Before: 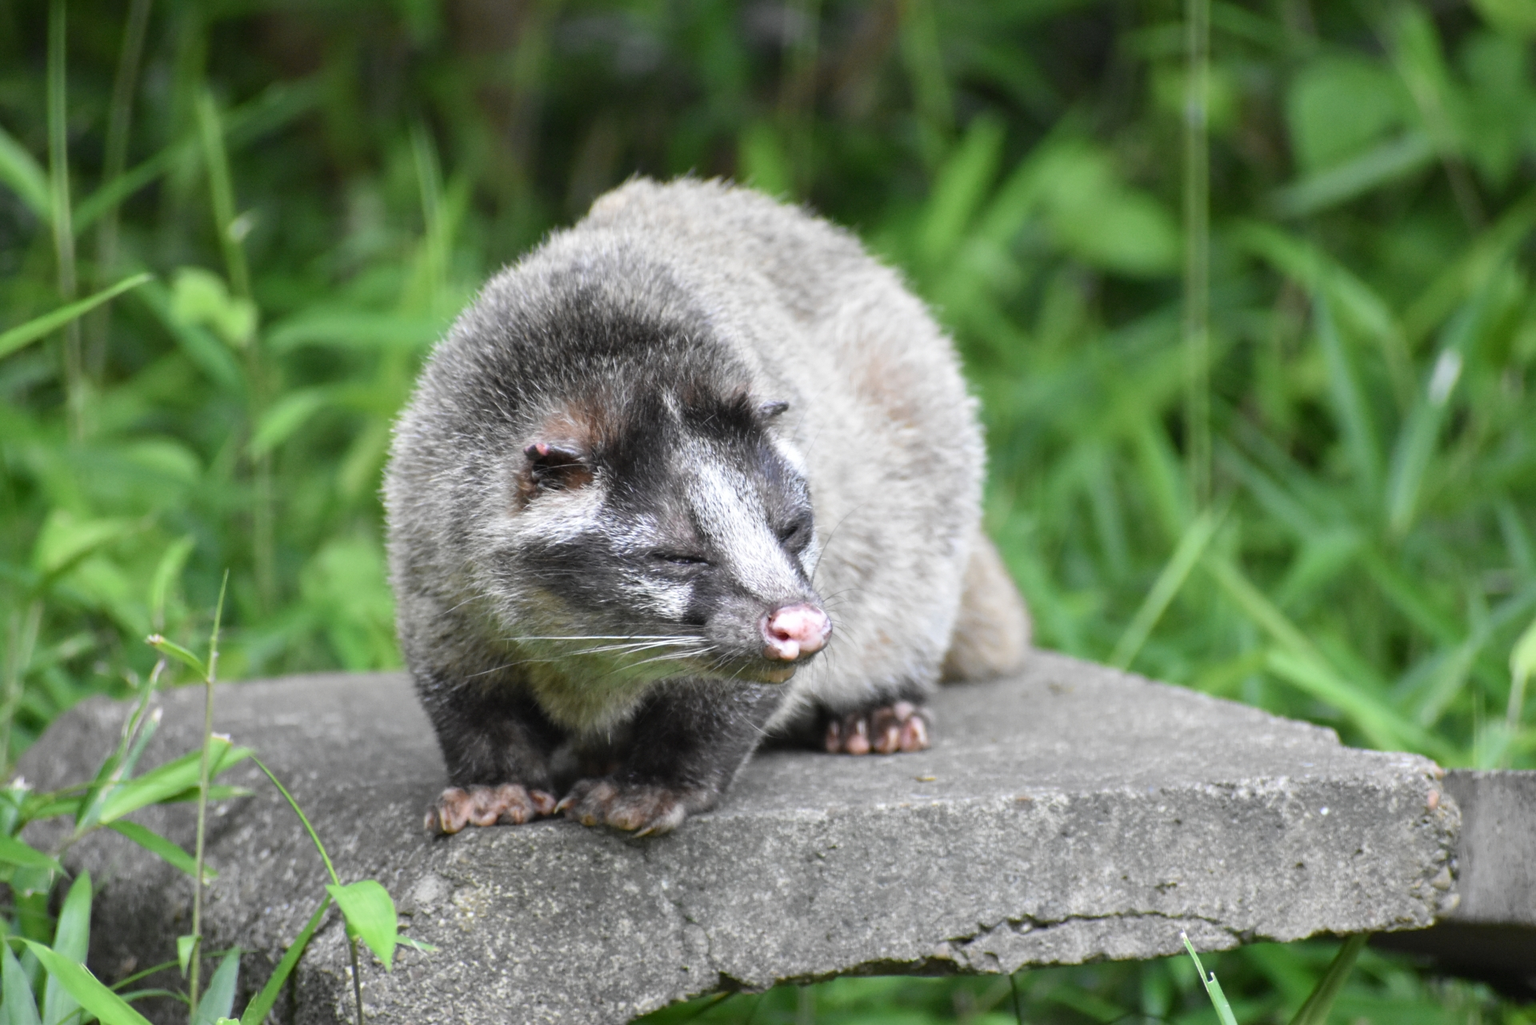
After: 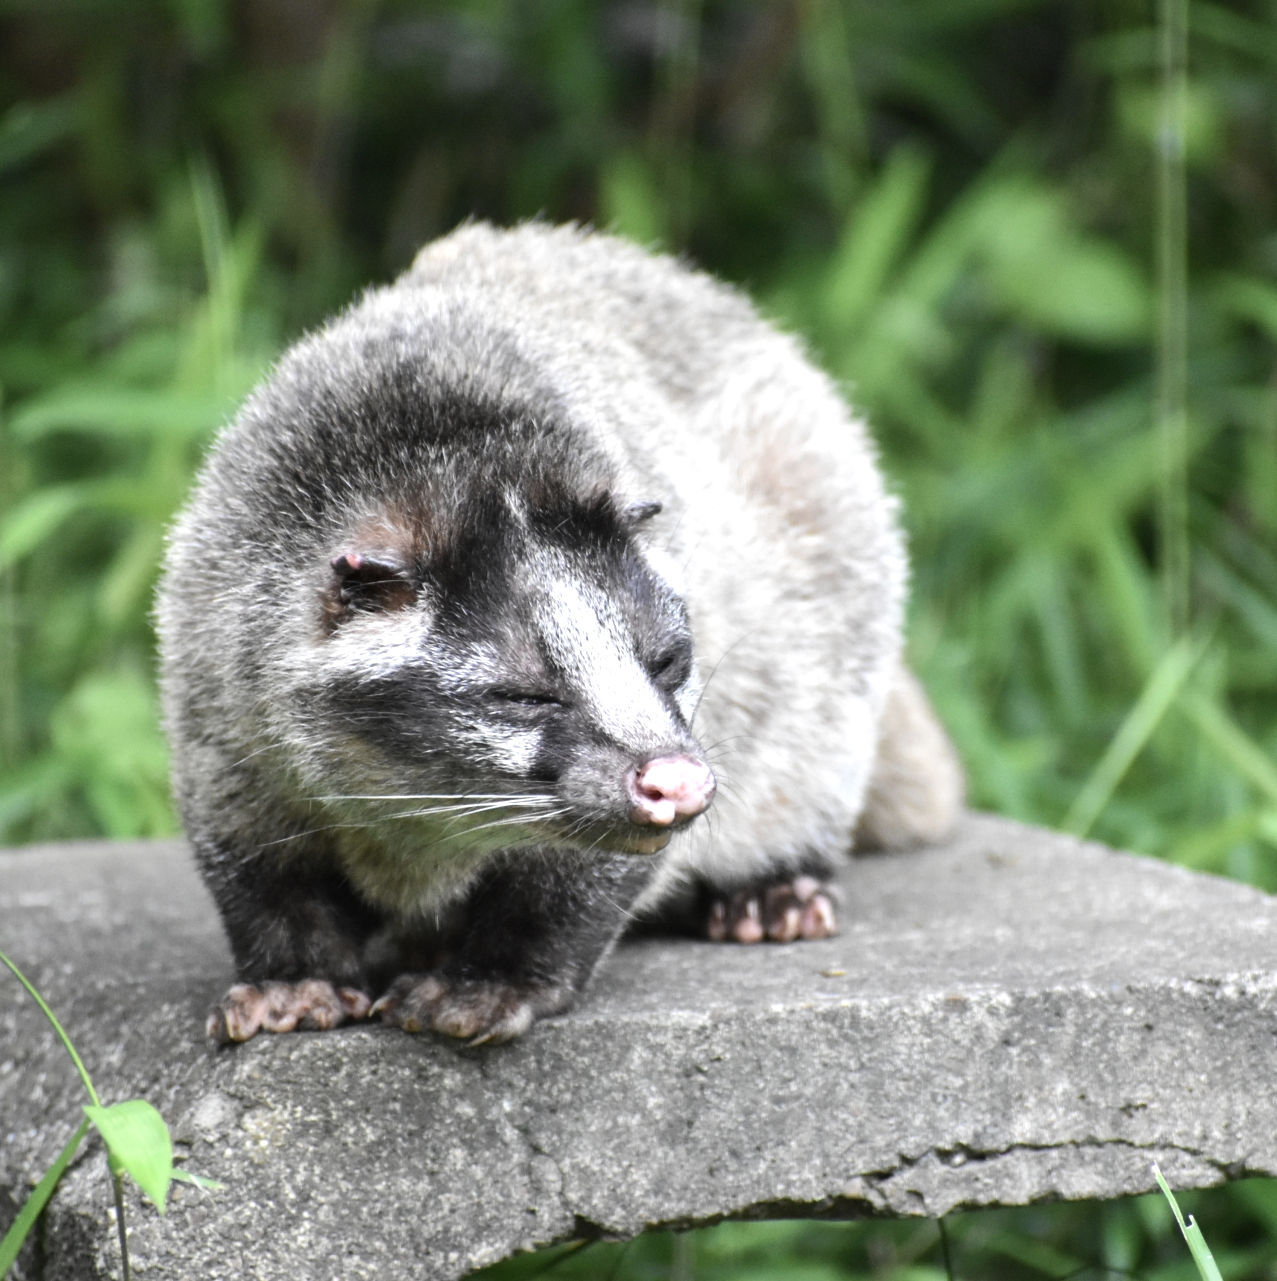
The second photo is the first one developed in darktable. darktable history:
tone equalizer: -8 EV -0.417 EV, -7 EV -0.389 EV, -6 EV -0.333 EV, -5 EV -0.222 EV, -3 EV 0.222 EV, -2 EV 0.333 EV, -1 EV 0.389 EV, +0 EV 0.417 EV, edges refinement/feathering 500, mask exposure compensation -1.57 EV, preserve details no
color correction: saturation 0.8
crop: left 16.899%, right 16.556%
